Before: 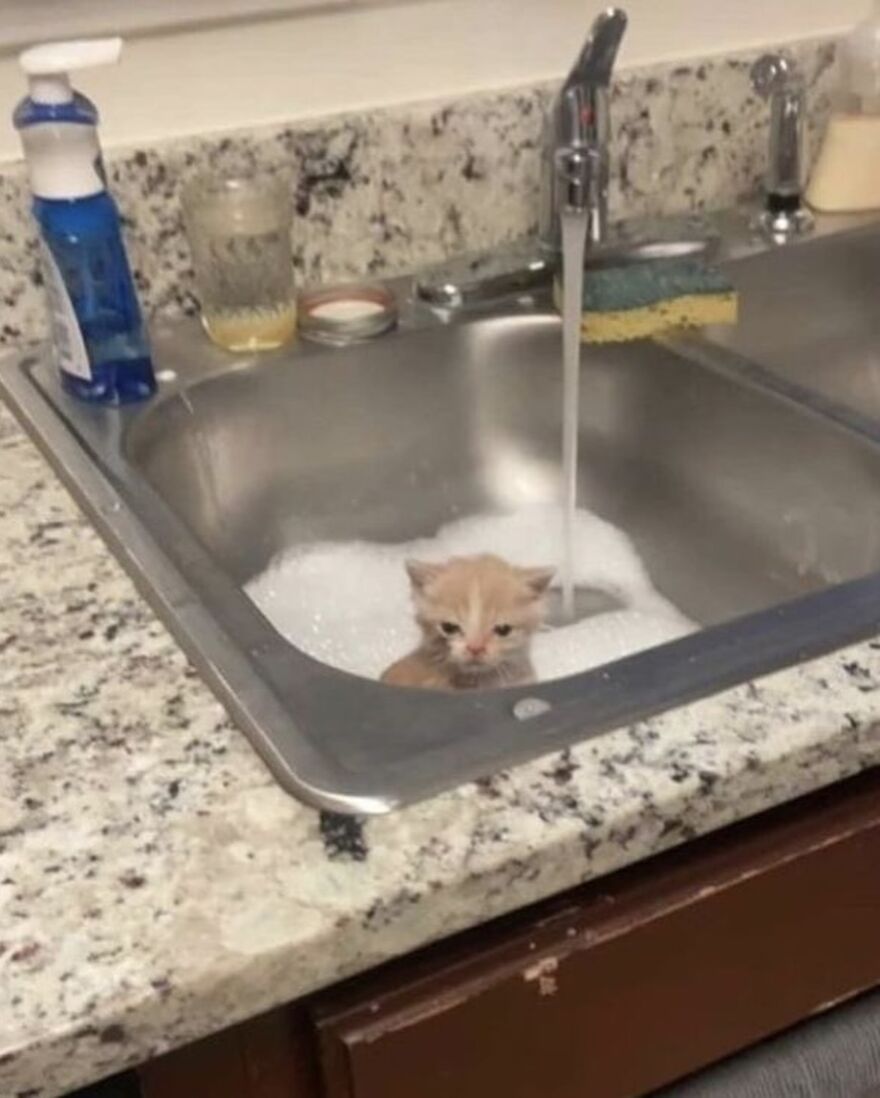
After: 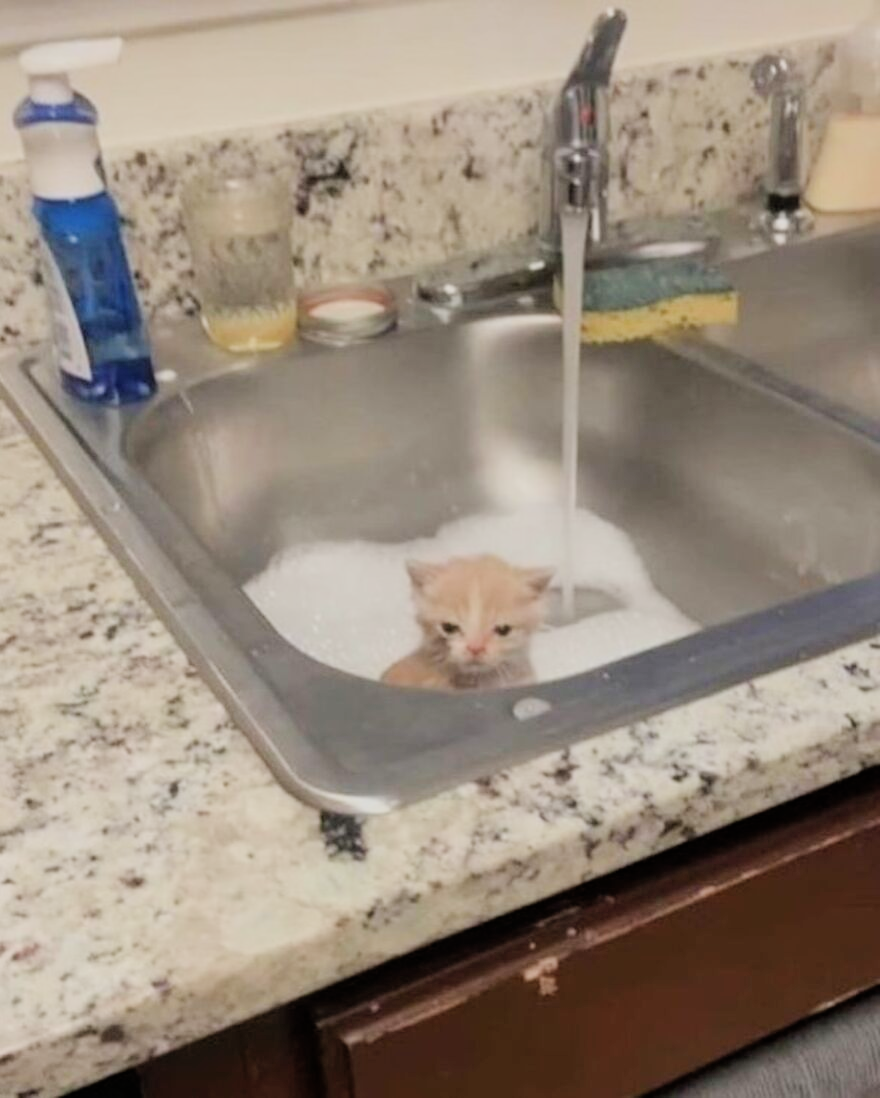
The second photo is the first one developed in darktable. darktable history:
contrast brightness saturation: contrast 0.031, brightness 0.059, saturation 0.13
filmic rgb: black relative exposure -7.09 EV, white relative exposure 5.39 EV, hardness 3.02
exposure: exposure 0.298 EV, compensate highlight preservation false
